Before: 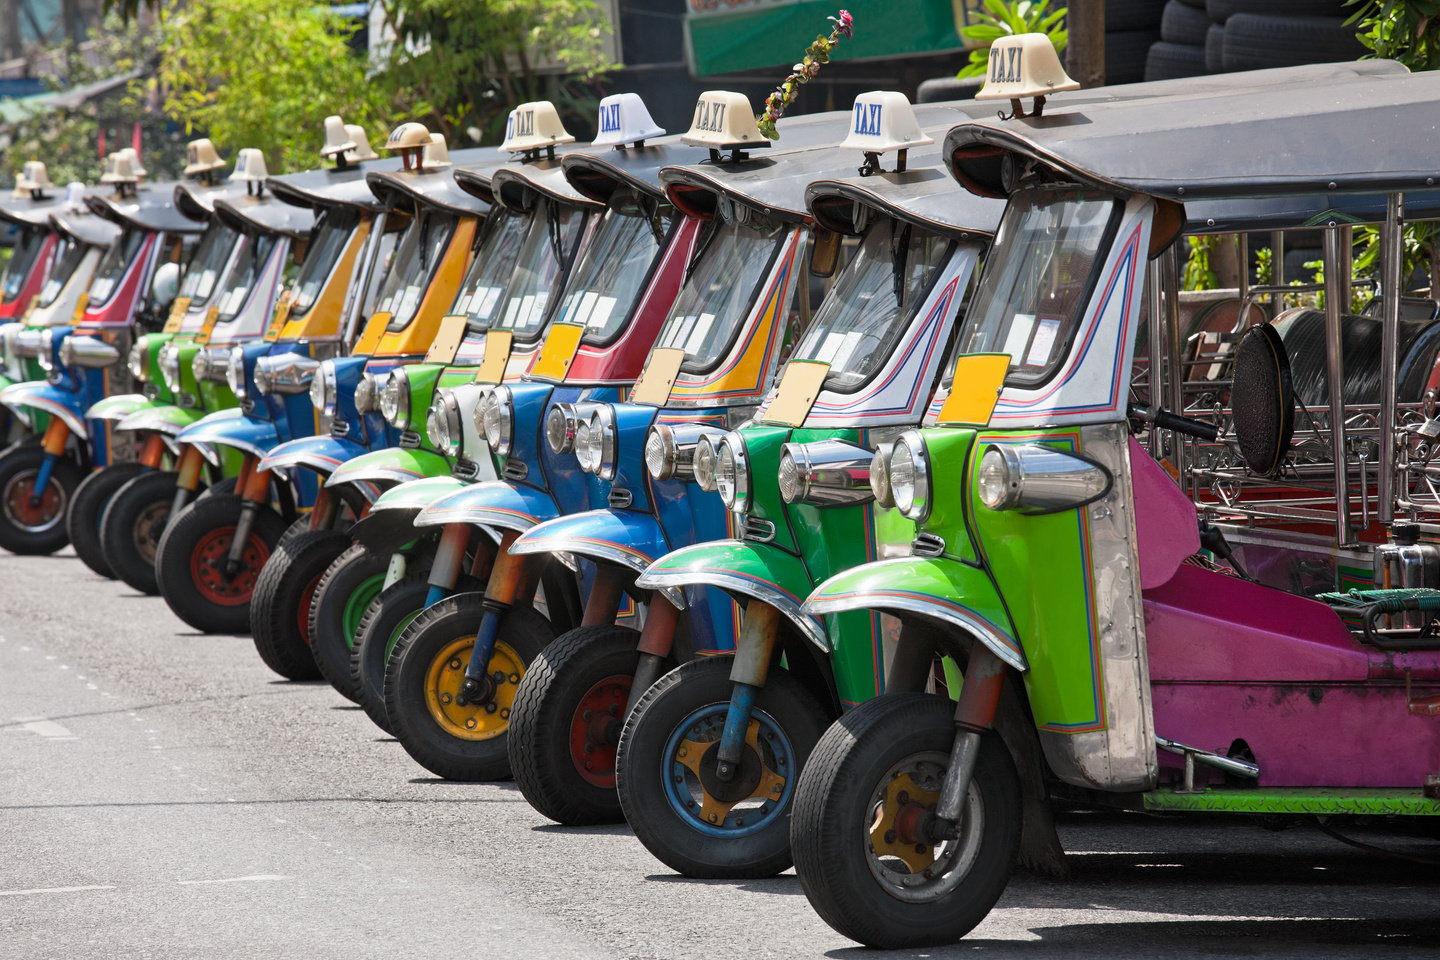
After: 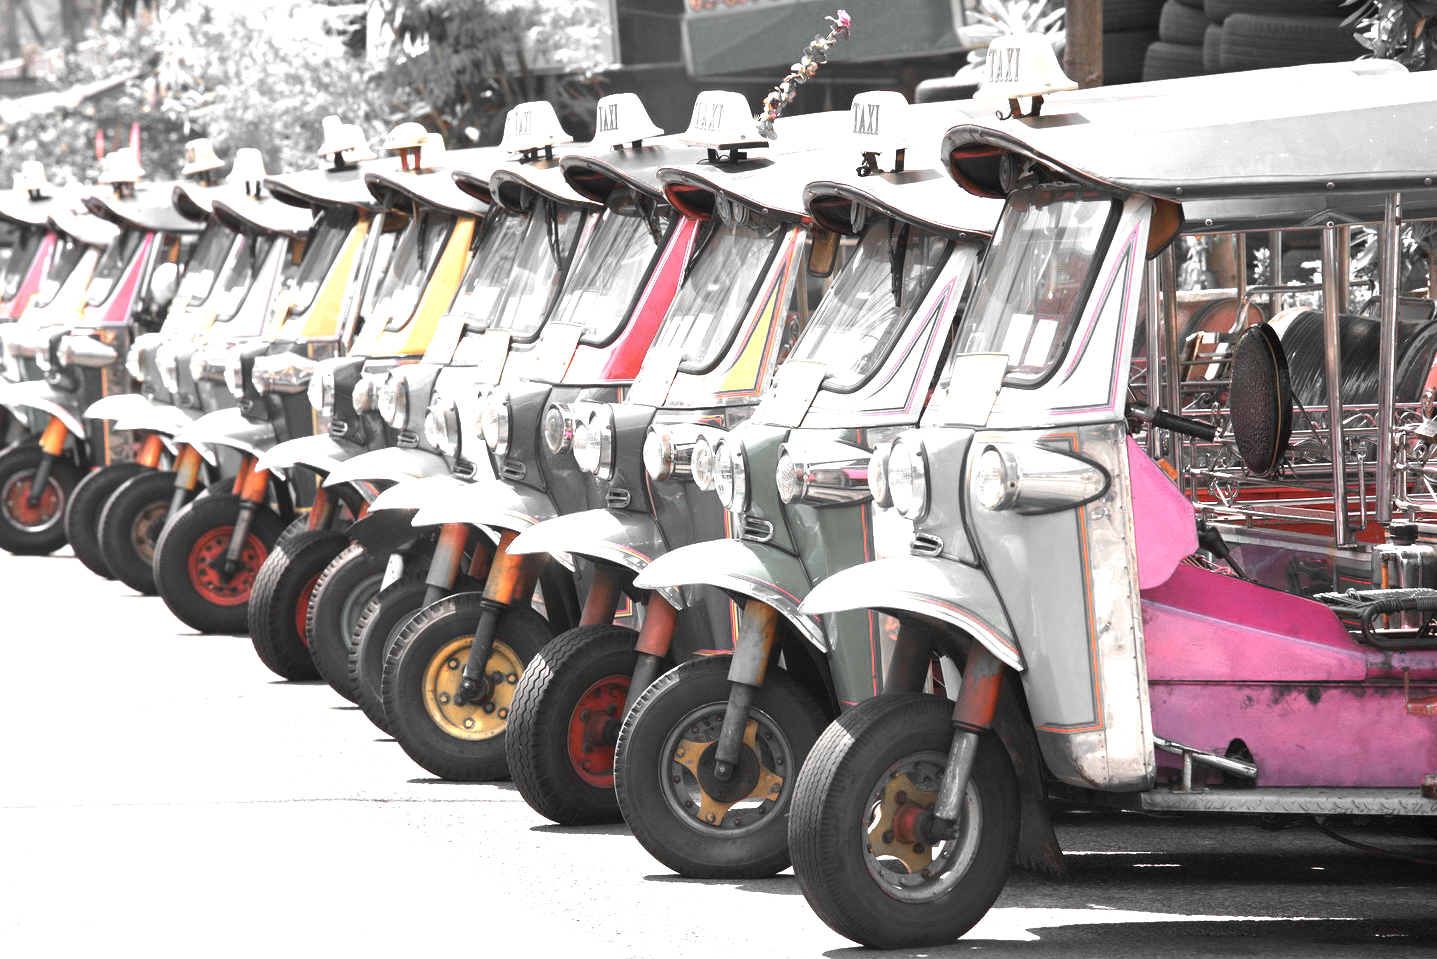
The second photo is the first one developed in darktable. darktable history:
exposure: black level correction 0, exposure 1.498 EV, compensate exposure bias true, compensate highlight preservation false
crop and rotate: left 0.188%, bottom 0%
contrast equalizer: y [[0.5, 0.542, 0.583, 0.625, 0.667, 0.708], [0.5 ×6], [0.5 ×6], [0 ×6], [0 ×6]], mix -0.308
color zones: curves: ch0 [(0, 0.65) (0.096, 0.644) (0.221, 0.539) (0.429, 0.5) (0.571, 0.5) (0.714, 0.5) (0.857, 0.5) (1, 0.65)]; ch1 [(0, 0.5) (0.143, 0.5) (0.257, -0.002) (0.429, 0.04) (0.571, -0.001) (0.714, -0.015) (0.857, 0.024) (1, 0.5)]
